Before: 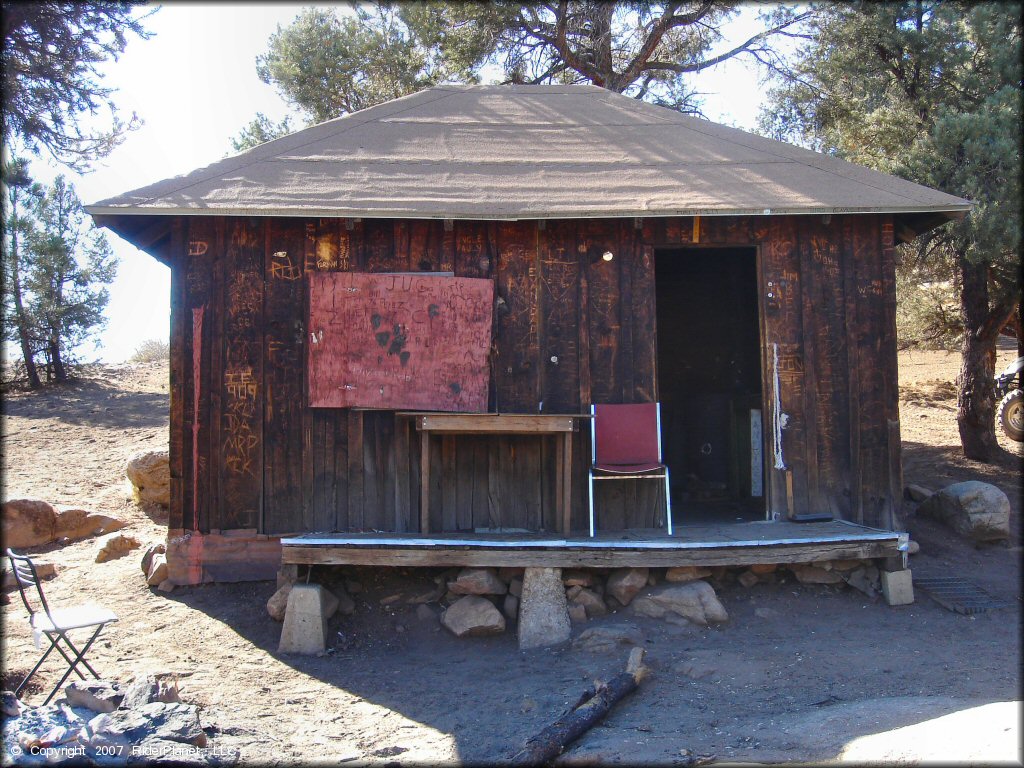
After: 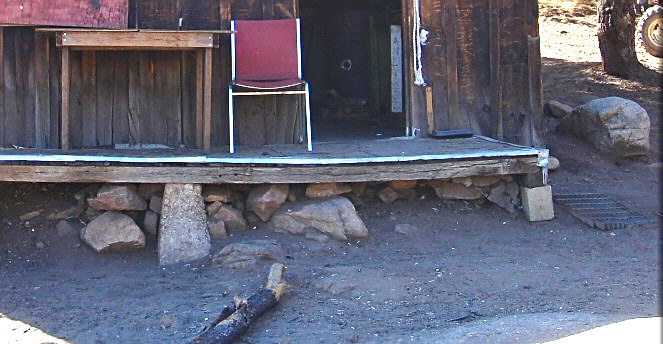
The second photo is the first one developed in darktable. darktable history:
sharpen: on, module defaults
crop and rotate: left 35.221%, top 50.093%, bottom 4.998%
exposure: black level correction 0, exposure 0.897 EV, compensate exposure bias true, compensate highlight preservation false
